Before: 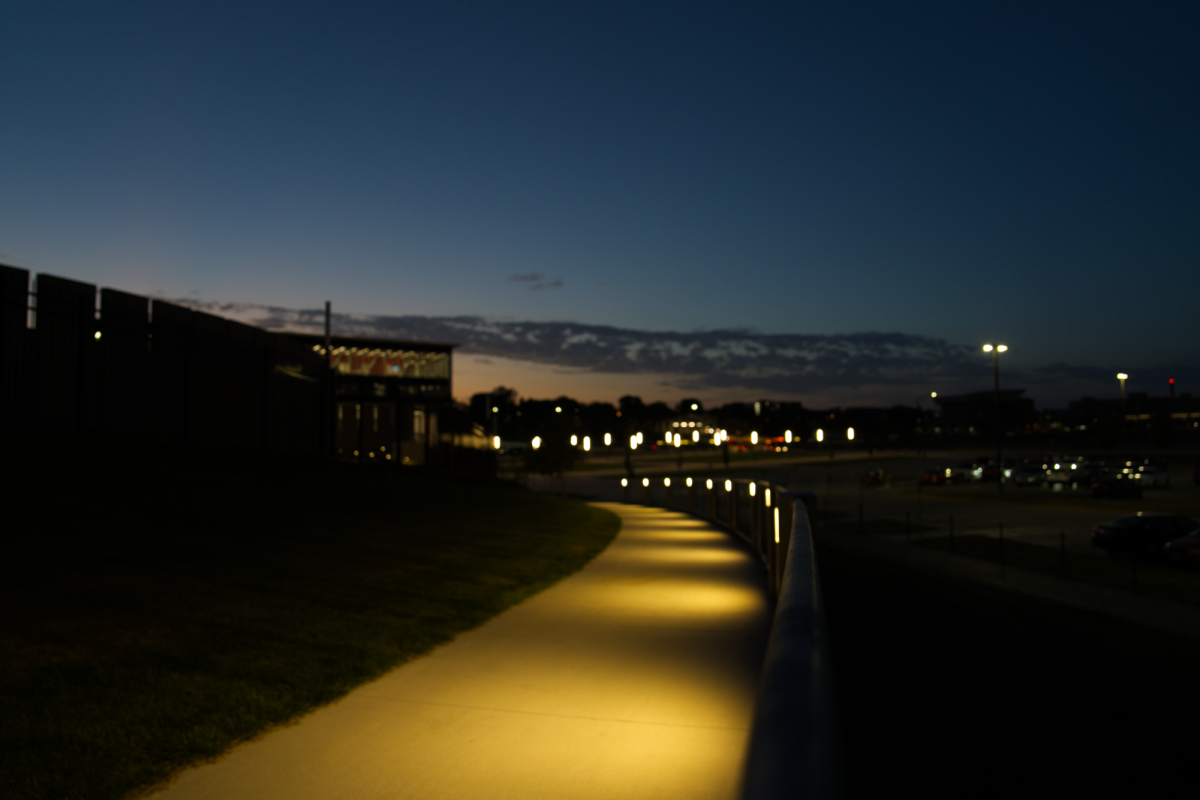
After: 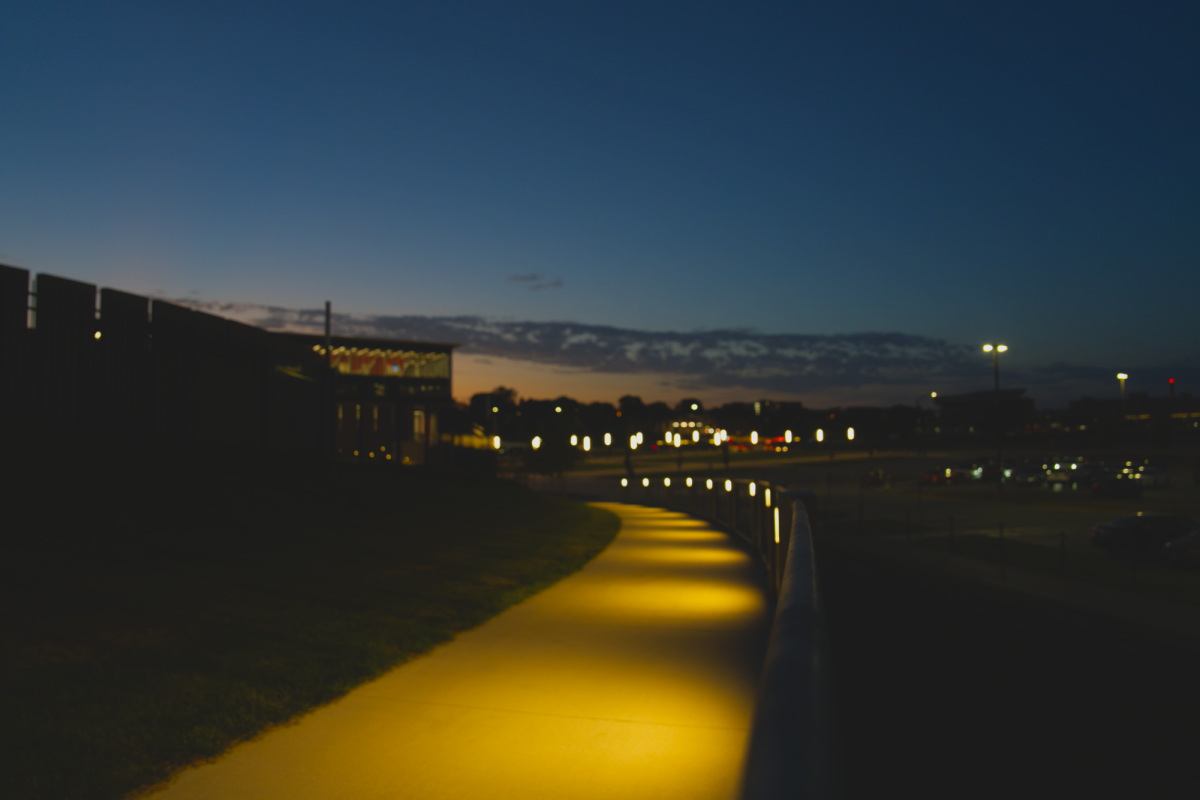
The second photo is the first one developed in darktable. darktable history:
contrast brightness saturation: contrast -0.19, saturation 0.189
